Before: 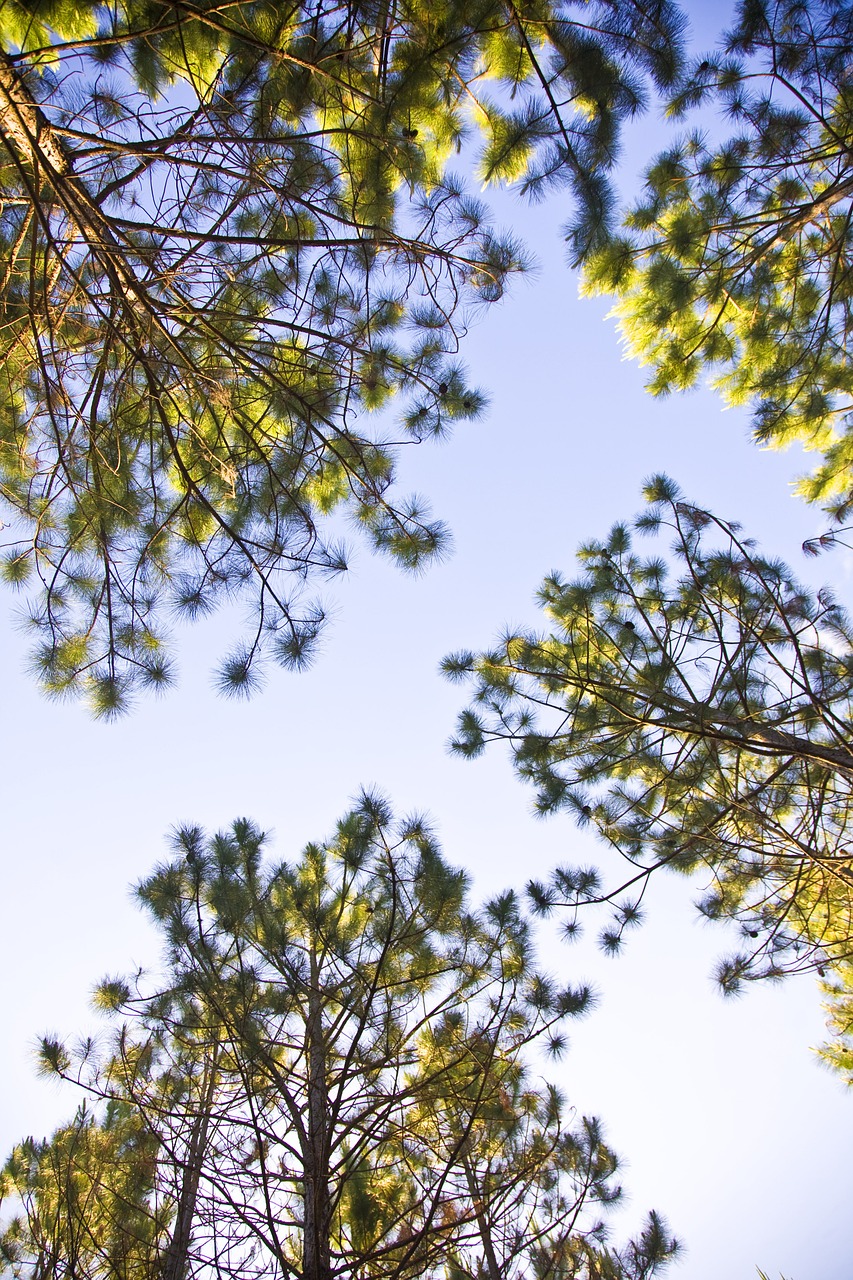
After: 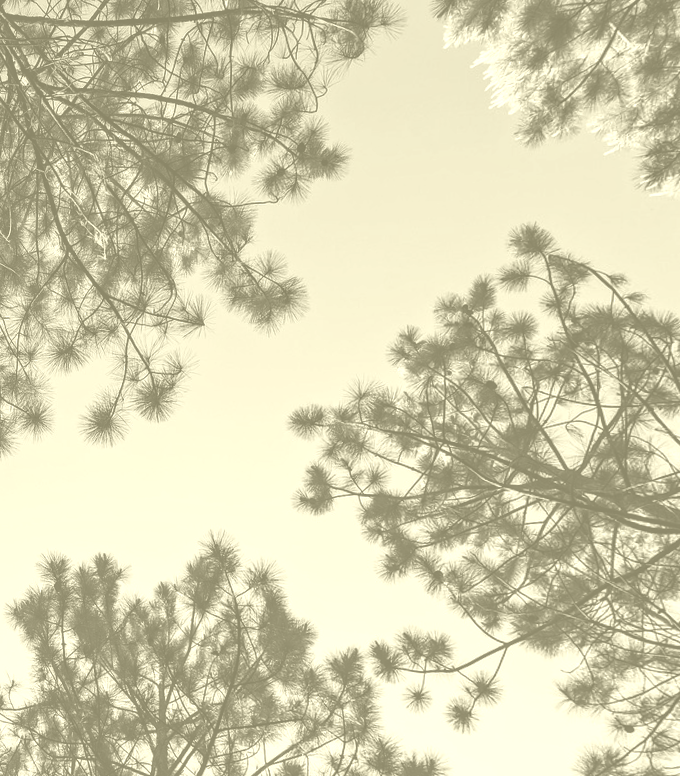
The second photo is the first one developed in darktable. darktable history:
colorize: hue 43.2°, saturation 40%, version 1
local contrast: detail 130%
contrast brightness saturation: brightness -0.52
color correction: highlights a* 3.22, highlights b* 1.93, saturation 1.19
exposure: exposure 0 EV, compensate highlight preservation false
rotate and perspective: rotation 1.69°, lens shift (vertical) -0.023, lens shift (horizontal) -0.291, crop left 0.025, crop right 0.988, crop top 0.092, crop bottom 0.842
white balance: red 1.08, blue 0.791
crop: left 9.712%, top 16.928%, right 10.845%, bottom 12.332%
